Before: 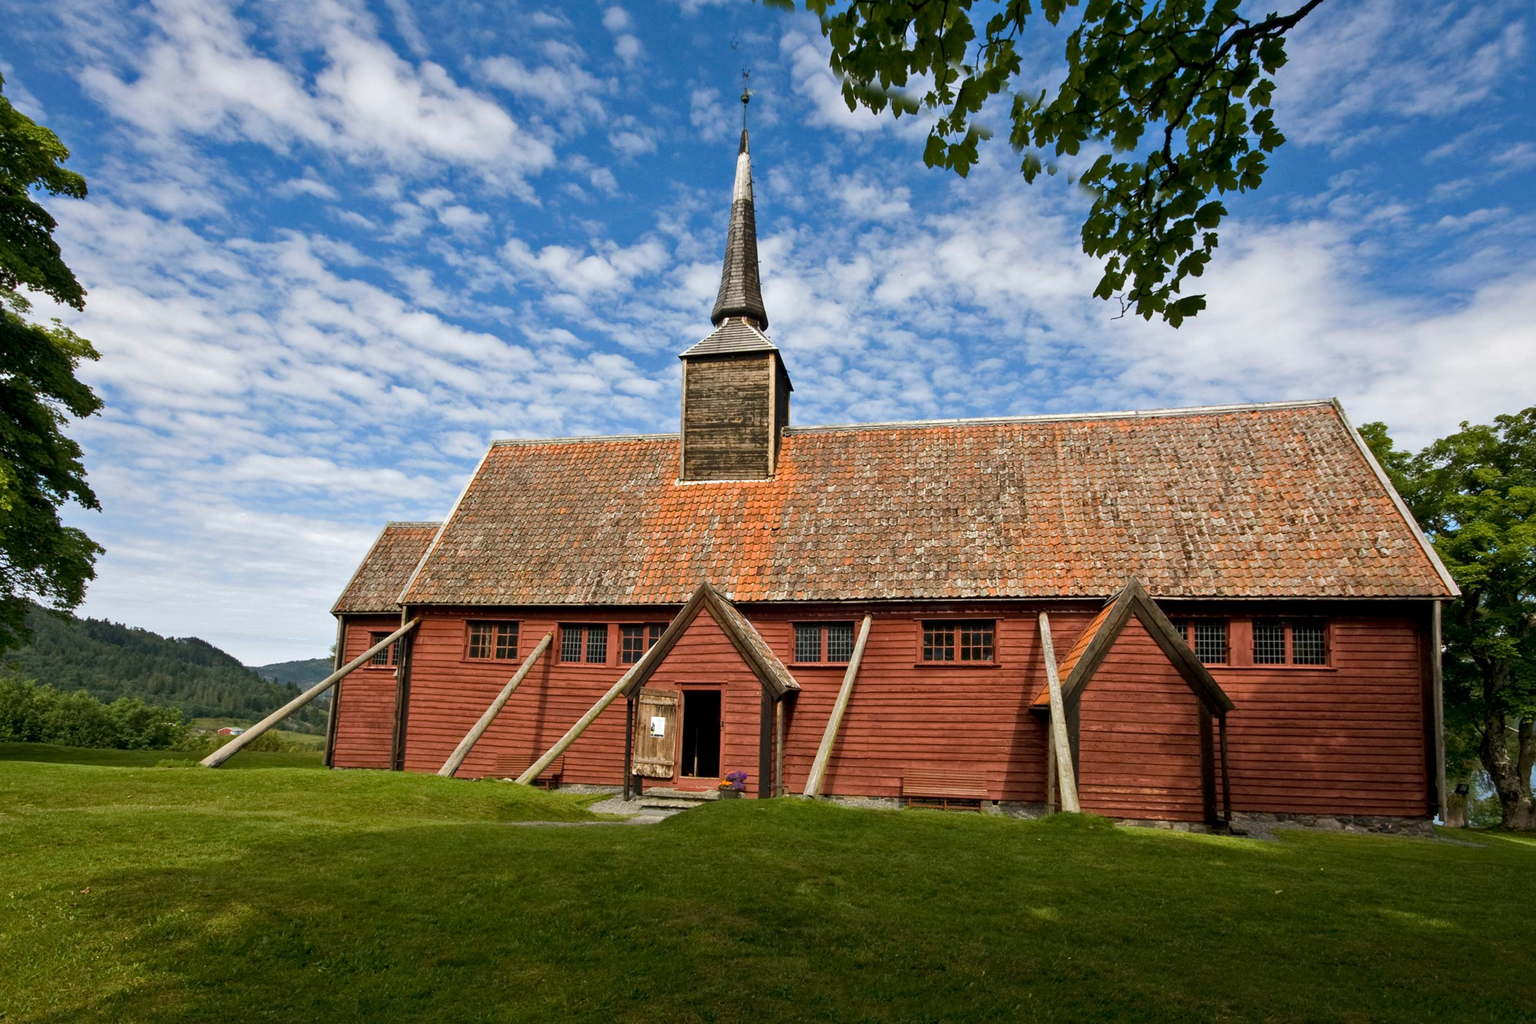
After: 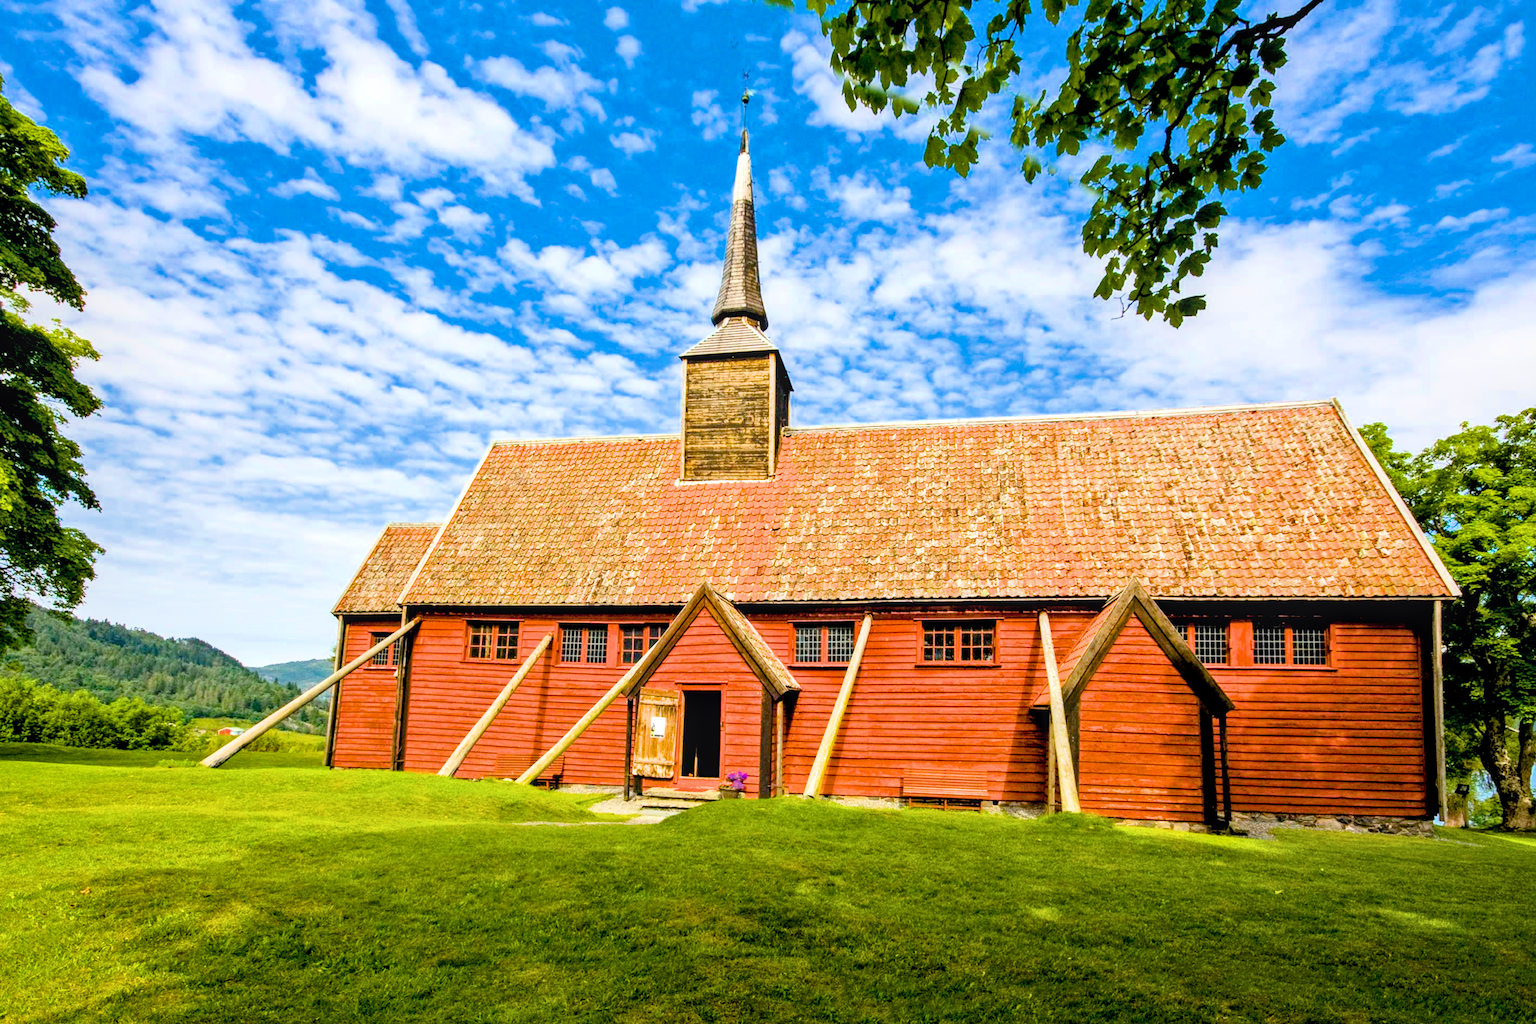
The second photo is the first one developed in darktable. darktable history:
filmic rgb: black relative exposure -7.15 EV, white relative exposure 5.36 EV, hardness 3.02, color science v6 (2022)
local contrast: on, module defaults
exposure: black level correction 0.005, exposure 2.084 EV, compensate highlight preservation false
color balance rgb: linear chroma grading › global chroma 15%, perceptual saturation grading › global saturation 30%
